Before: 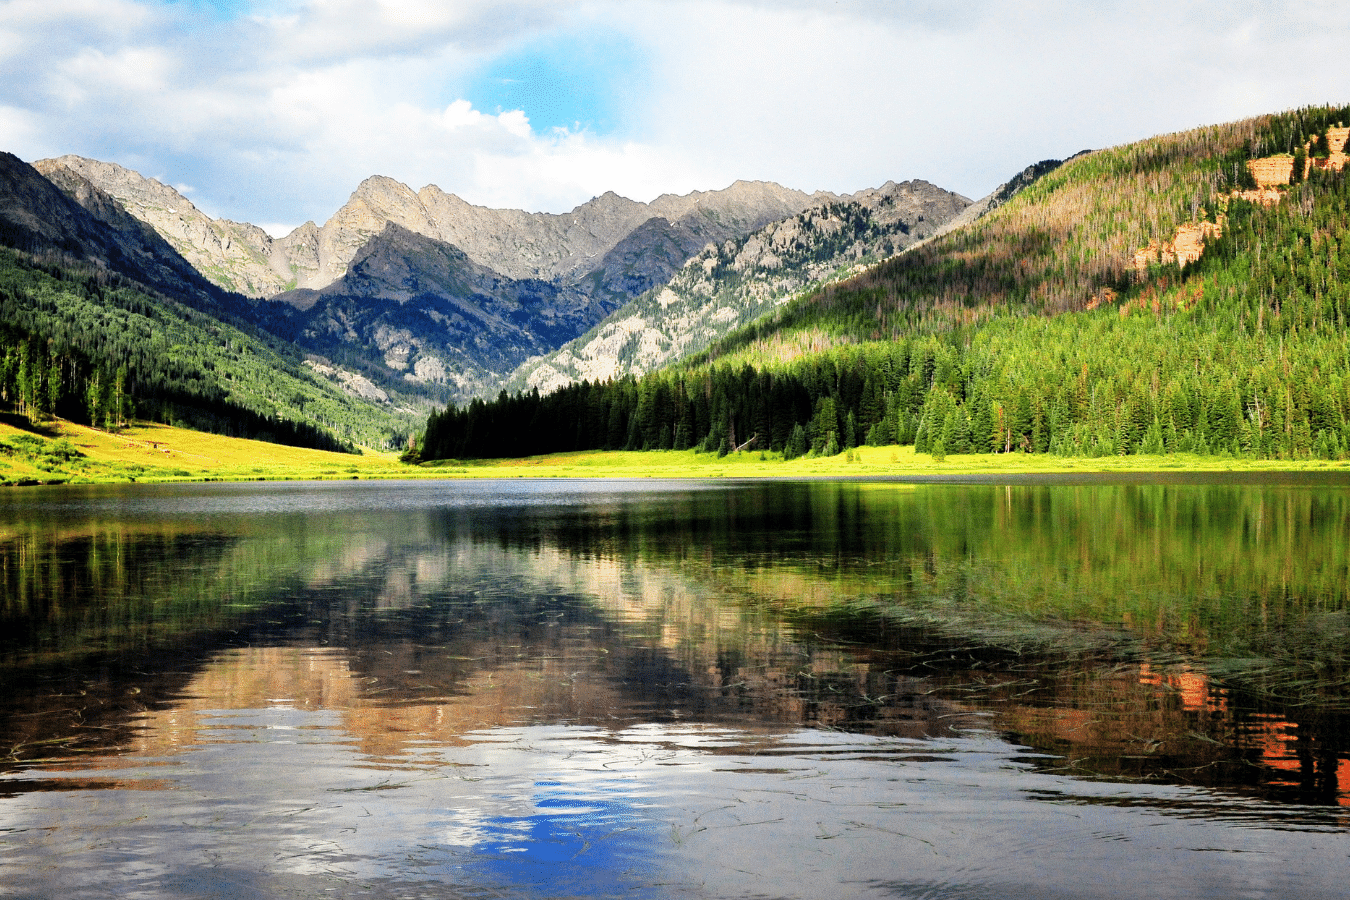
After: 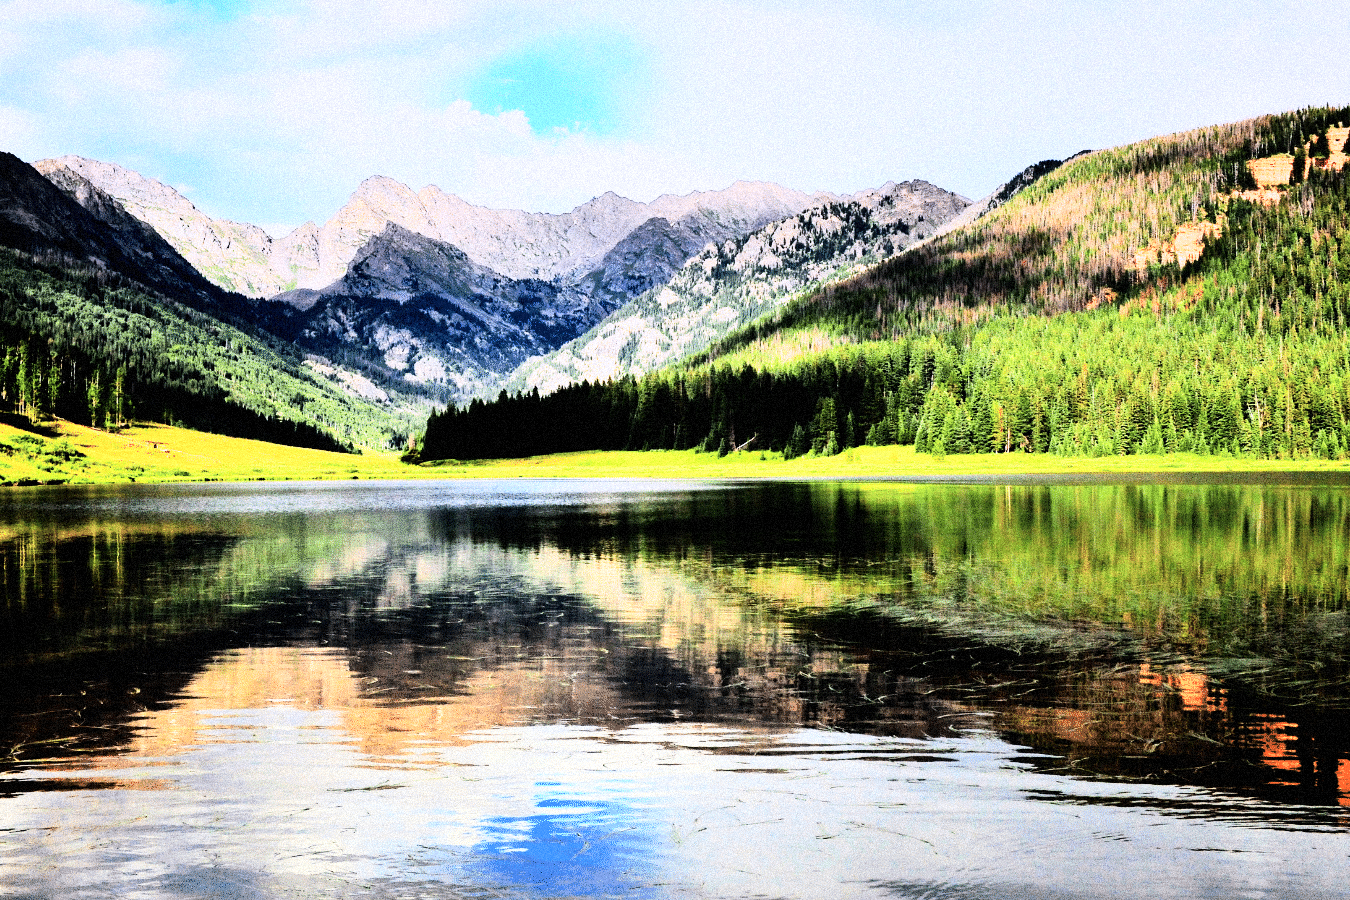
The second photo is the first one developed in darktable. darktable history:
rgb curve: curves: ch0 [(0, 0) (0.21, 0.15) (0.24, 0.21) (0.5, 0.75) (0.75, 0.96) (0.89, 0.99) (1, 1)]; ch1 [(0, 0.02) (0.21, 0.13) (0.25, 0.2) (0.5, 0.67) (0.75, 0.9) (0.89, 0.97) (1, 1)]; ch2 [(0, 0.02) (0.21, 0.13) (0.25, 0.2) (0.5, 0.67) (0.75, 0.9) (0.89, 0.97) (1, 1)], compensate middle gray true
grain: mid-tones bias 0%
graduated density: hue 238.83°, saturation 50%
